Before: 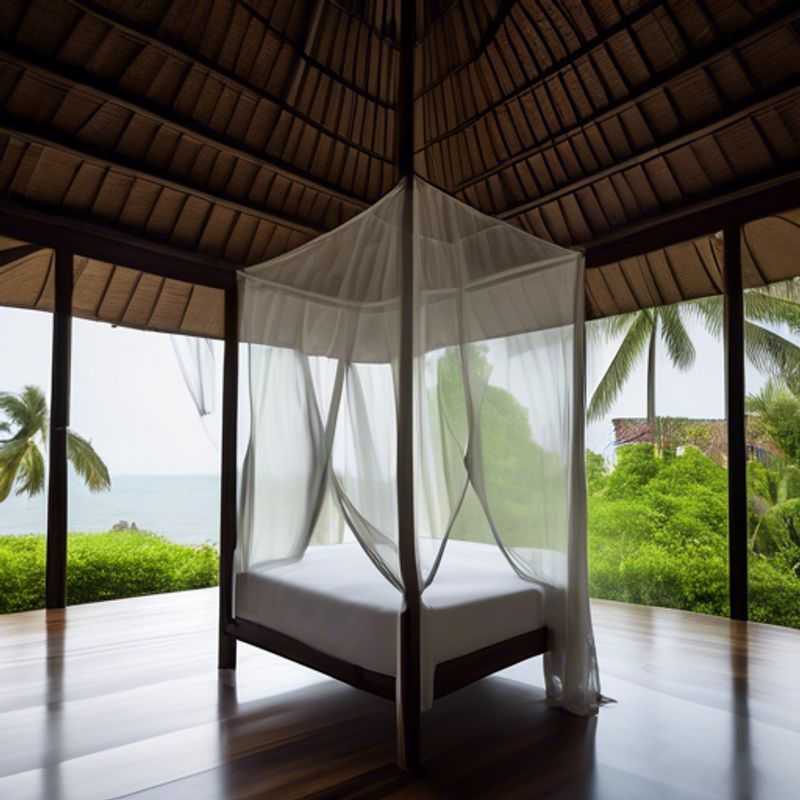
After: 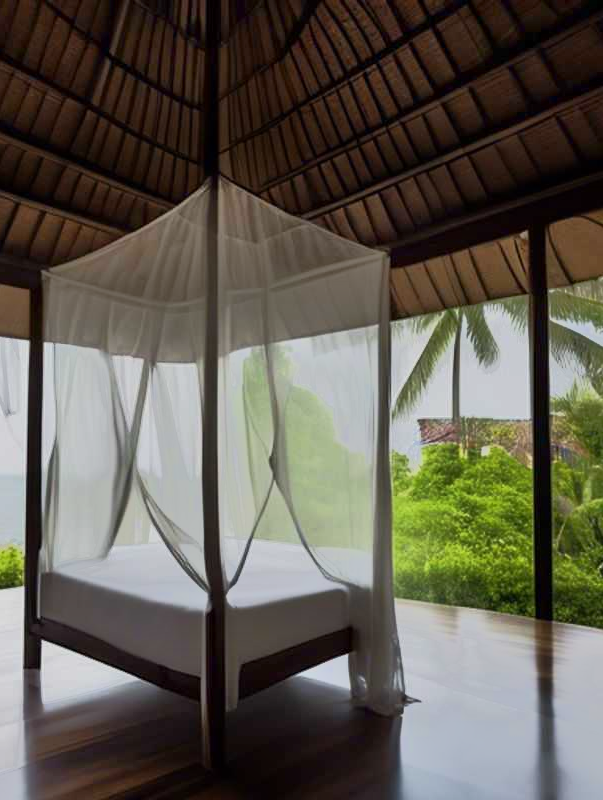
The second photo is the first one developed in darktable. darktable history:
crop and rotate: left 24.6%
tone equalizer: -7 EV -0.63 EV, -6 EV 1 EV, -5 EV -0.45 EV, -4 EV 0.43 EV, -3 EV 0.41 EV, -2 EV 0.15 EV, -1 EV -0.15 EV, +0 EV -0.39 EV, smoothing diameter 25%, edges refinement/feathering 10, preserve details guided filter
